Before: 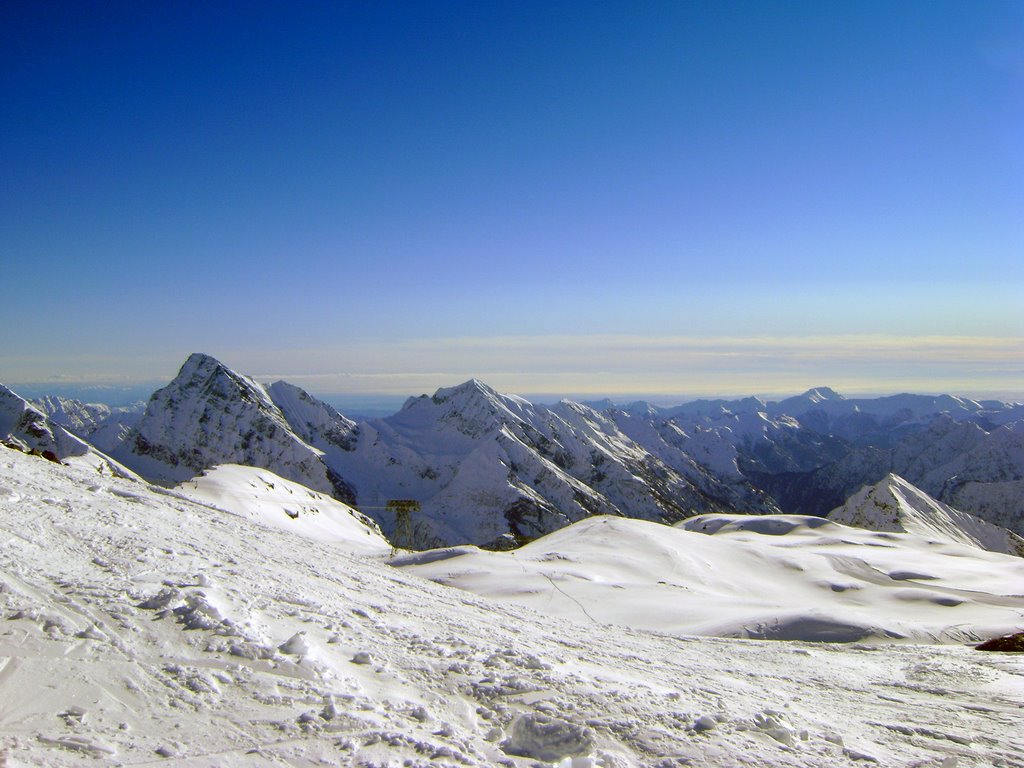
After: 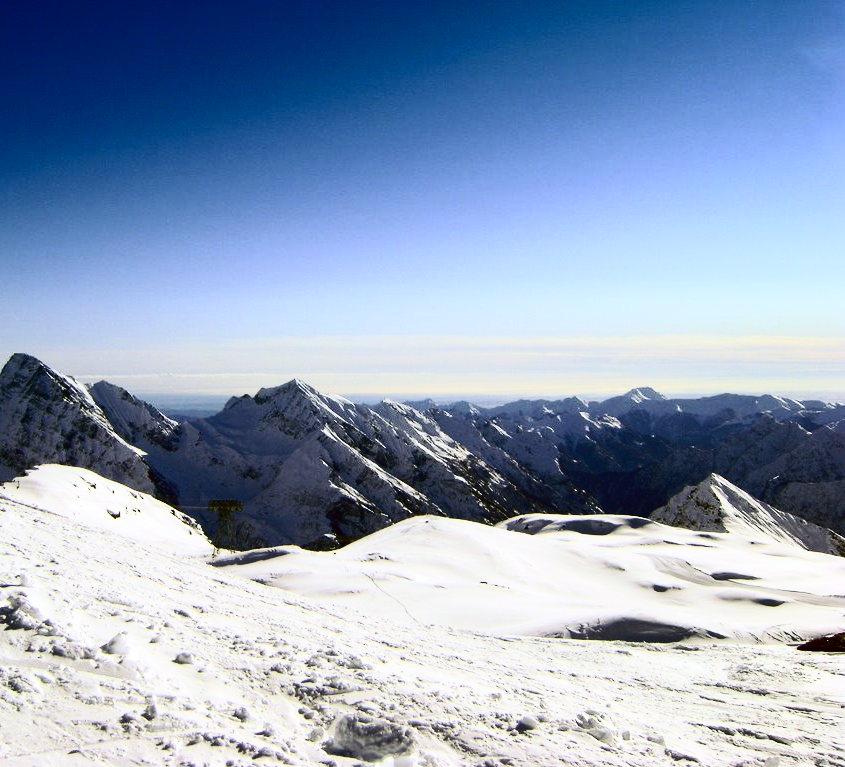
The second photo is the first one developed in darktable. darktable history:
crop: left 17.408%, bottom 0.044%
contrast brightness saturation: contrast 0.492, saturation -0.083
color correction: highlights b* -0.017, saturation 0.977
exposure: compensate exposure bias true, compensate highlight preservation false
